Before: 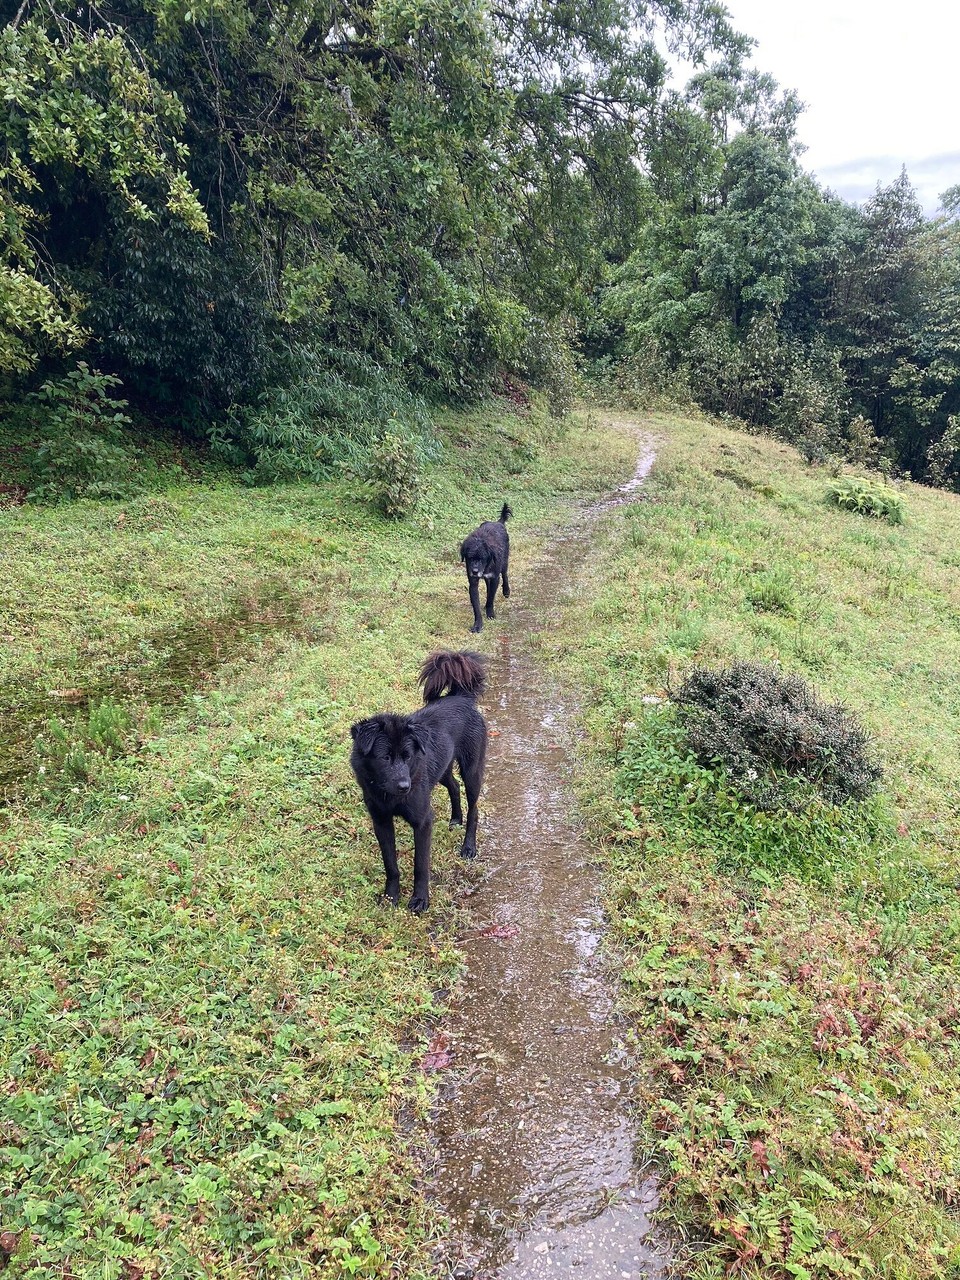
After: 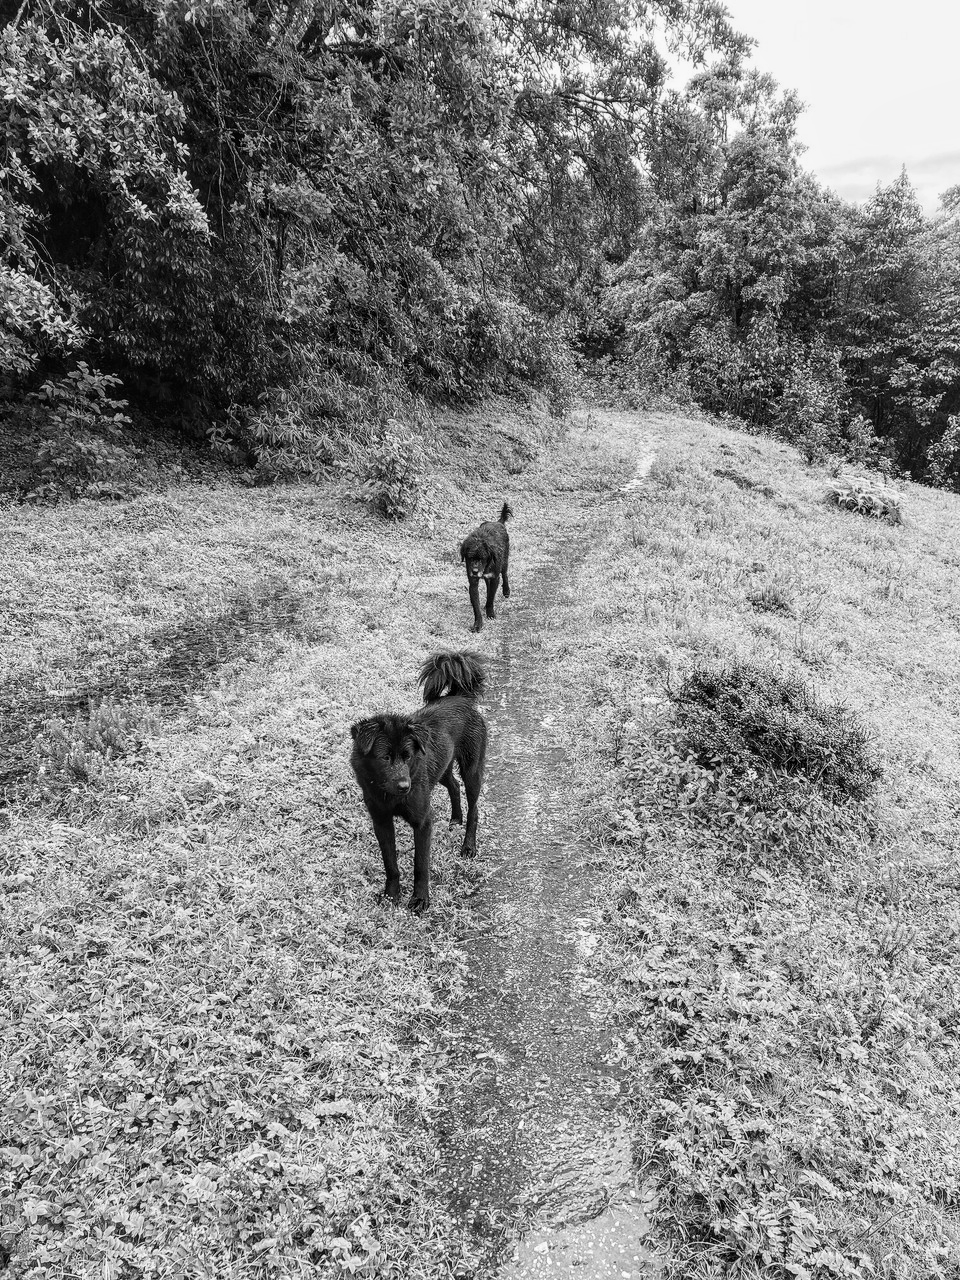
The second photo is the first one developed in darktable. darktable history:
rgb levels: preserve colors max RGB
monochrome: on, module defaults
tone curve: curves: ch0 [(0, 0.011) (0.139, 0.106) (0.295, 0.271) (0.499, 0.523) (0.739, 0.782) (0.857, 0.879) (1, 0.967)]; ch1 [(0, 0) (0.272, 0.249) (0.39, 0.379) (0.469, 0.456) (0.495, 0.497) (0.524, 0.53) (0.588, 0.62) (0.725, 0.779) (1, 1)]; ch2 [(0, 0) (0.125, 0.089) (0.35, 0.317) (0.437, 0.42) (0.502, 0.499) (0.533, 0.553) (0.599, 0.638) (1, 1)], color space Lab, independent channels, preserve colors none
local contrast: on, module defaults
